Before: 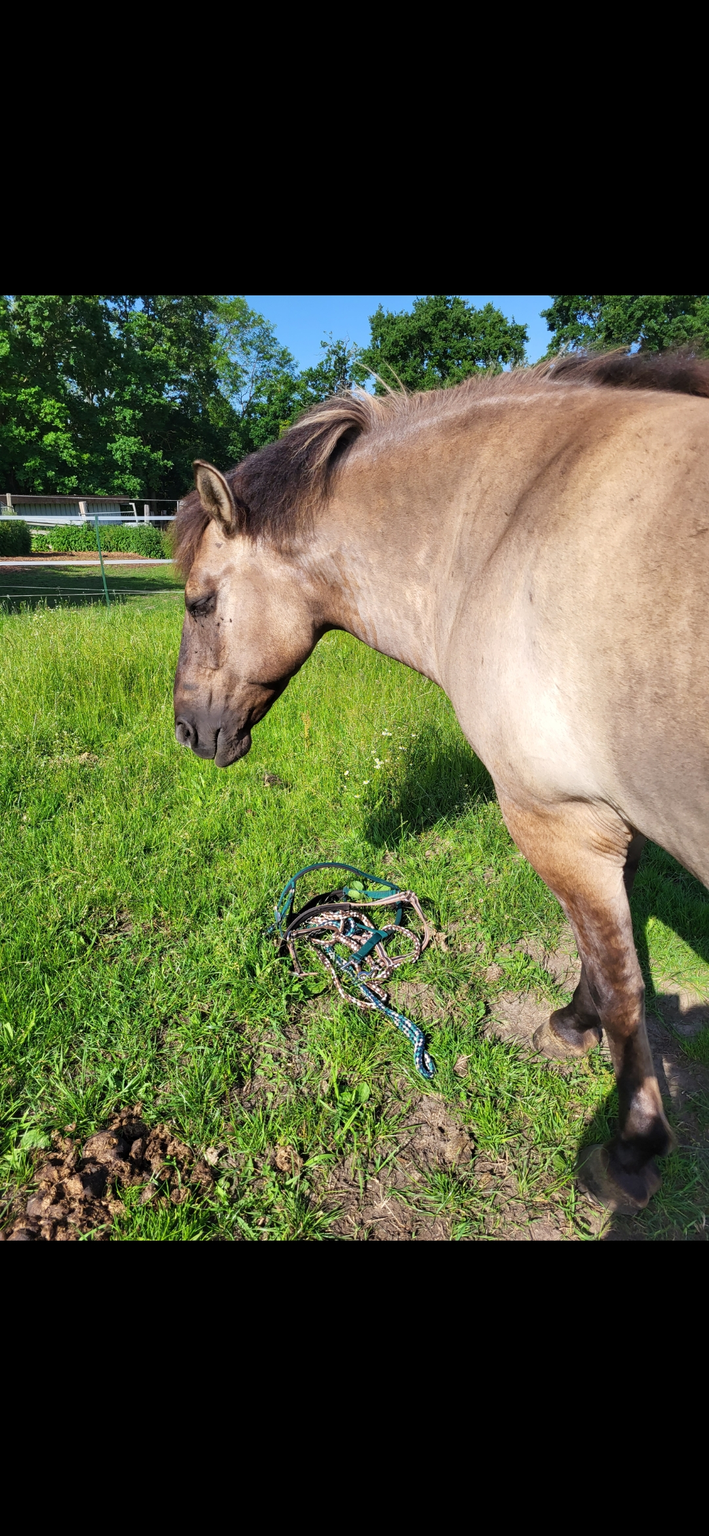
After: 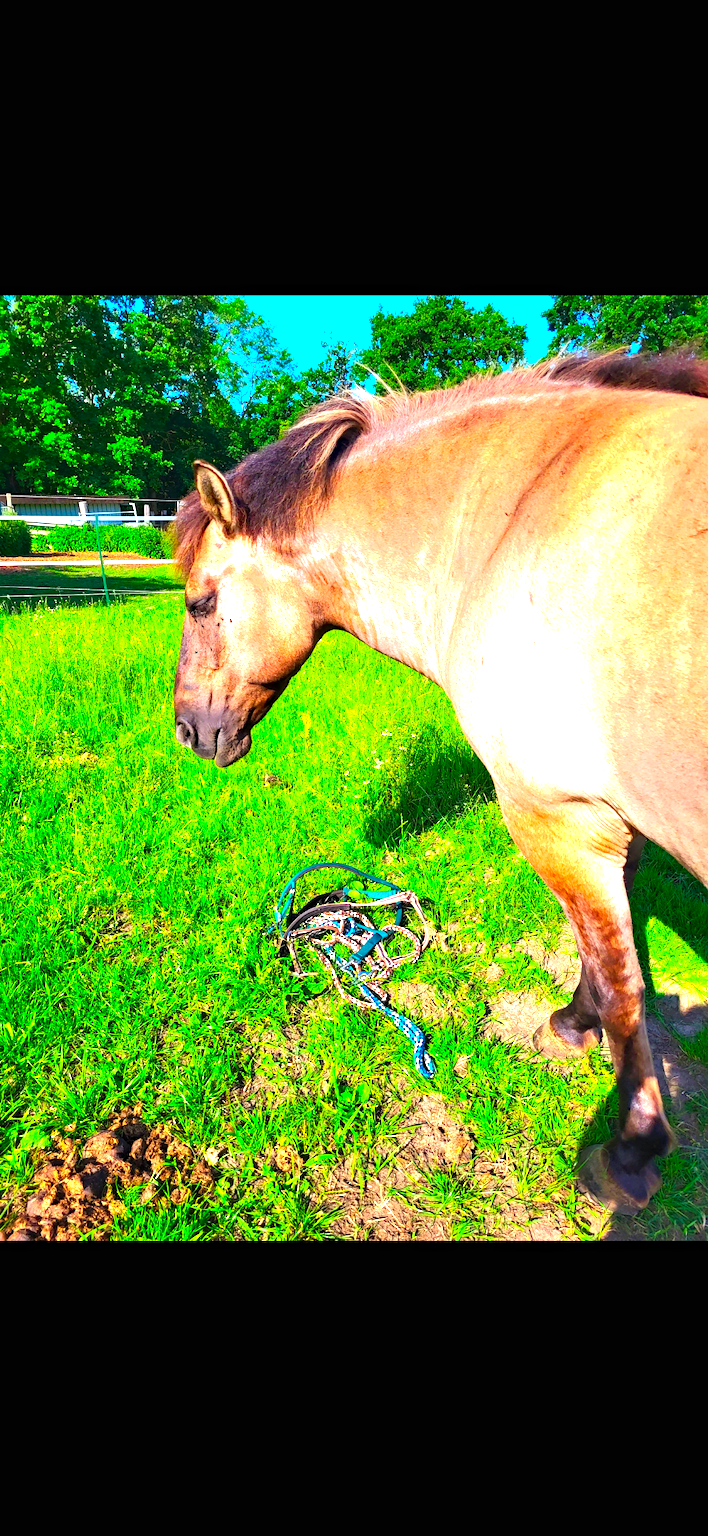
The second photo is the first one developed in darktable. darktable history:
color correction: highlights b* 0.011, saturation 2.14
haze removal: compatibility mode true, adaptive false
exposure: black level correction 0, exposure 1.101 EV, compensate exposure bias true, compensate highlight preservation false
shadows and highlights: shadows 1.15, highlights 39.57, highlights color adjustment 78.42%
